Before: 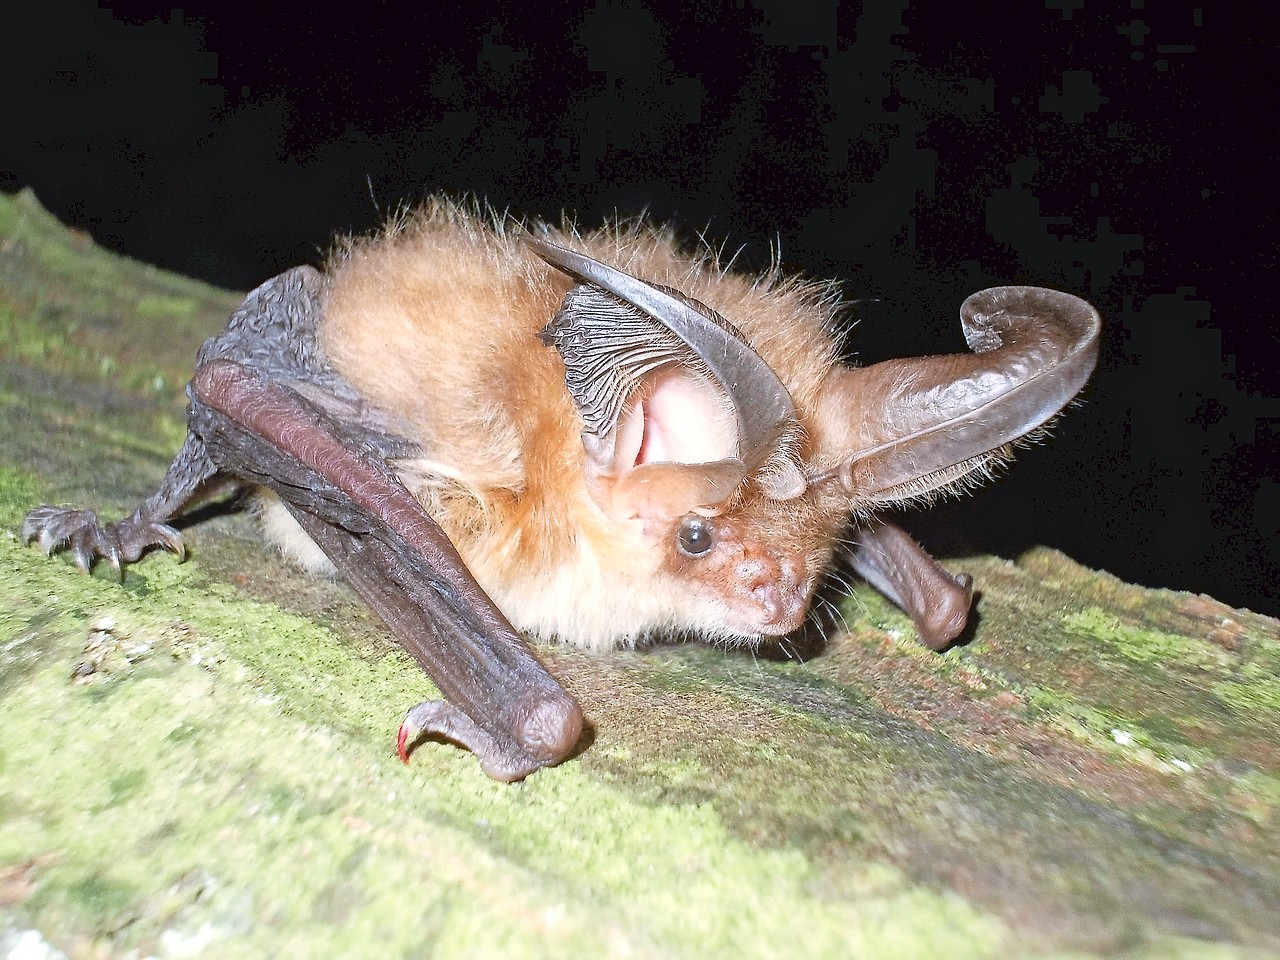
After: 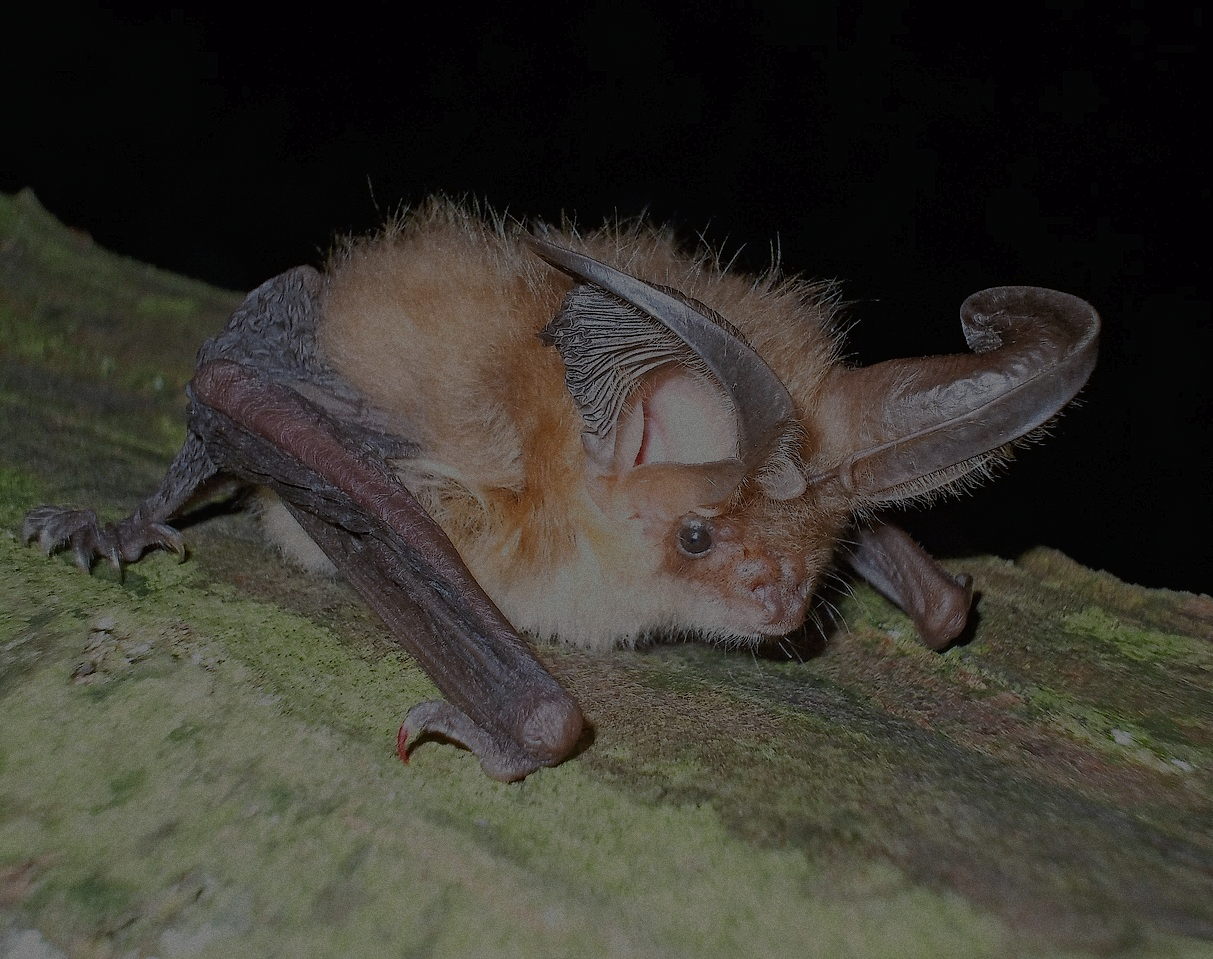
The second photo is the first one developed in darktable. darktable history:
crop and rotate: right 5.167%
exposure: exposure -2.446 EV, compensate highlight preservation false
grain: coarseness 0.09 ISO
